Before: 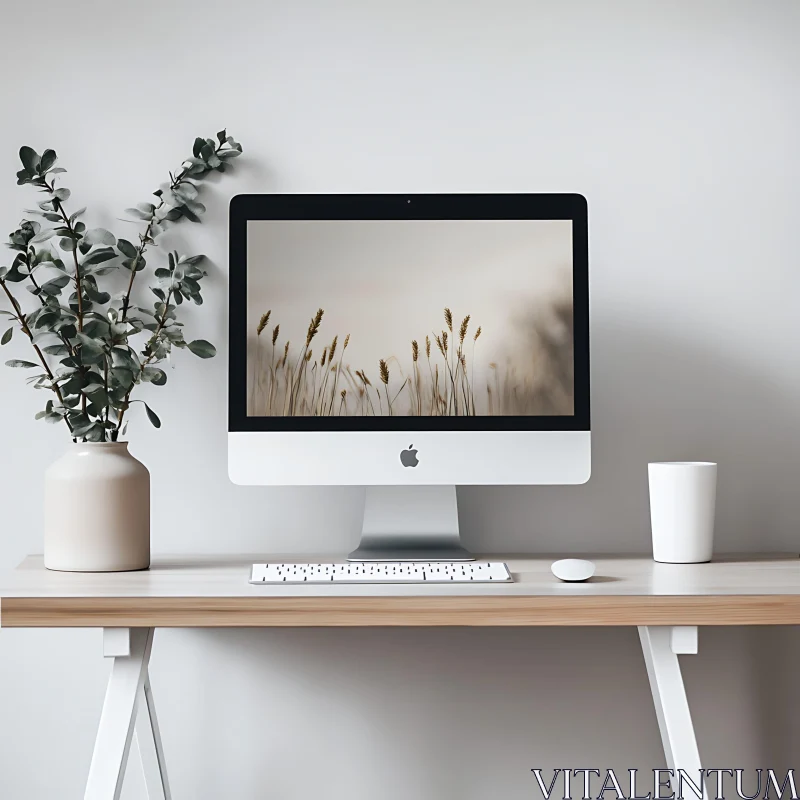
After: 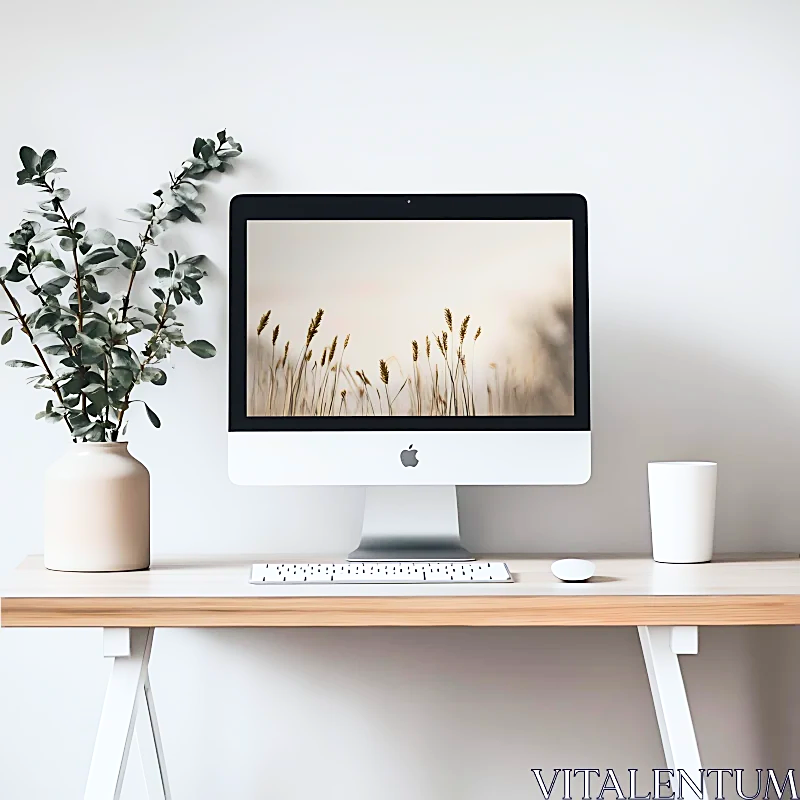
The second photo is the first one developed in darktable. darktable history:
contrast brightness saturation: contrast 0.239, brightness 0.255, saturation 0.379
sharpen: on, module defaults
